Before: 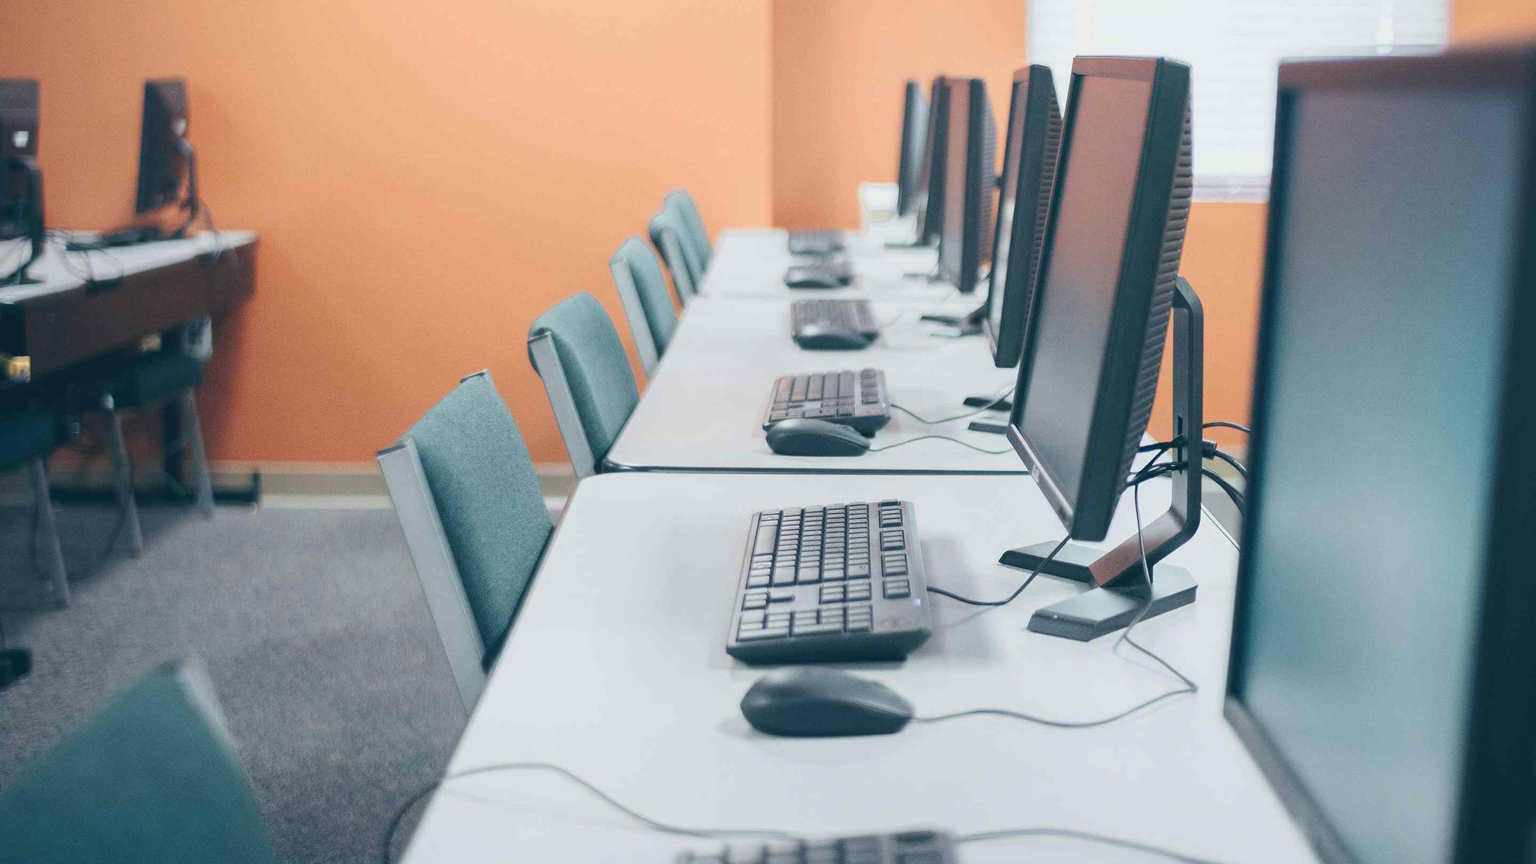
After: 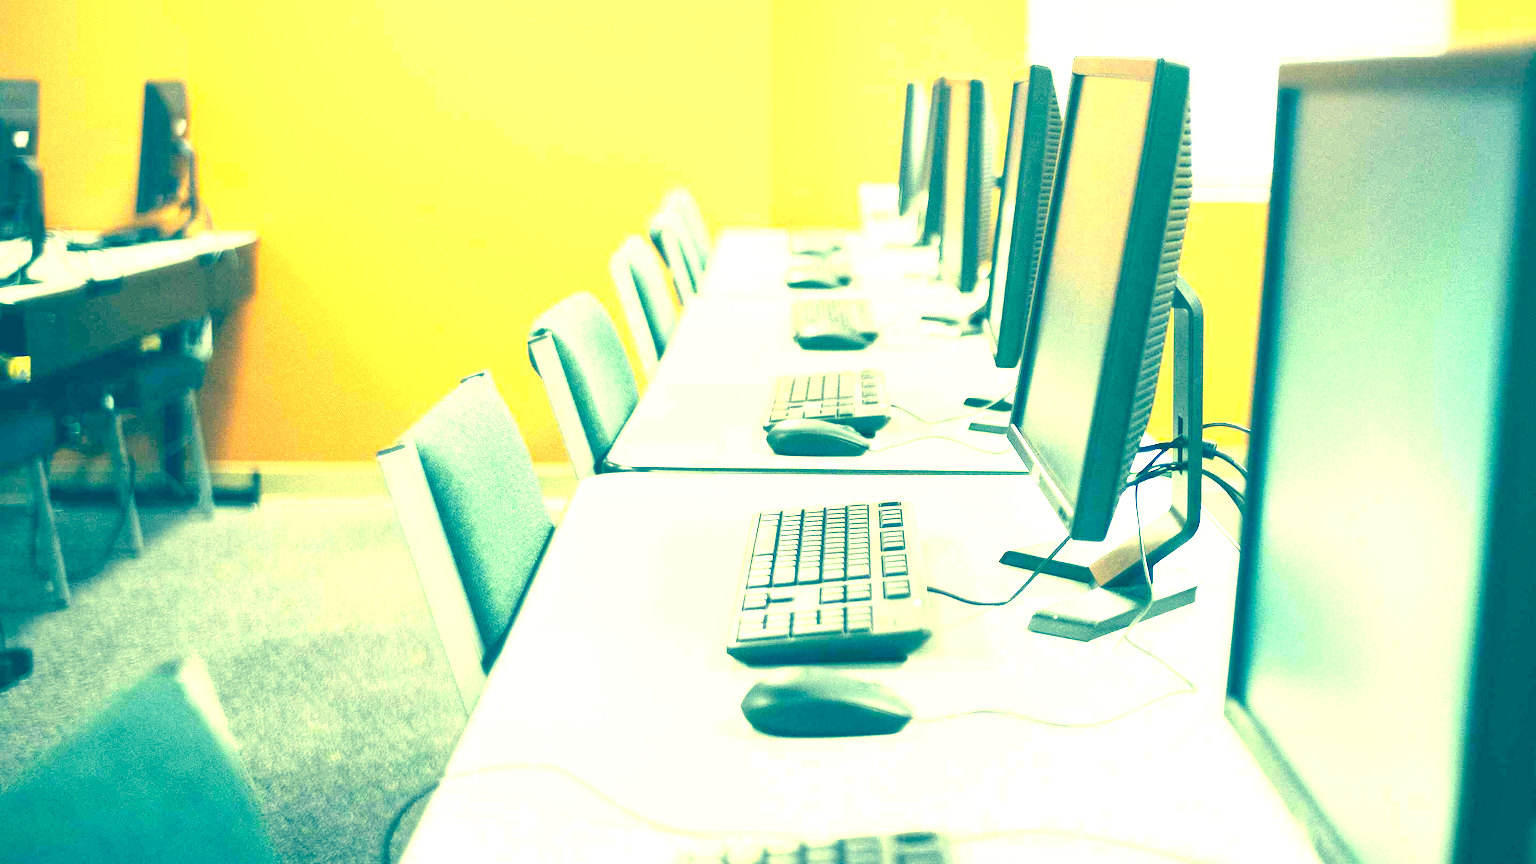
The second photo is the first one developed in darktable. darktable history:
color correction: highlights a* -15.58, highlights b* 40, shadows a* -40, shadows b* -26.18
exposure: black level correction 0, exposure 1.9 EV, compensate highlight preservation false
local contrast: mode bilateral grid, contrast 20, coarseness 50, detail 132%, midtone range 0.2
